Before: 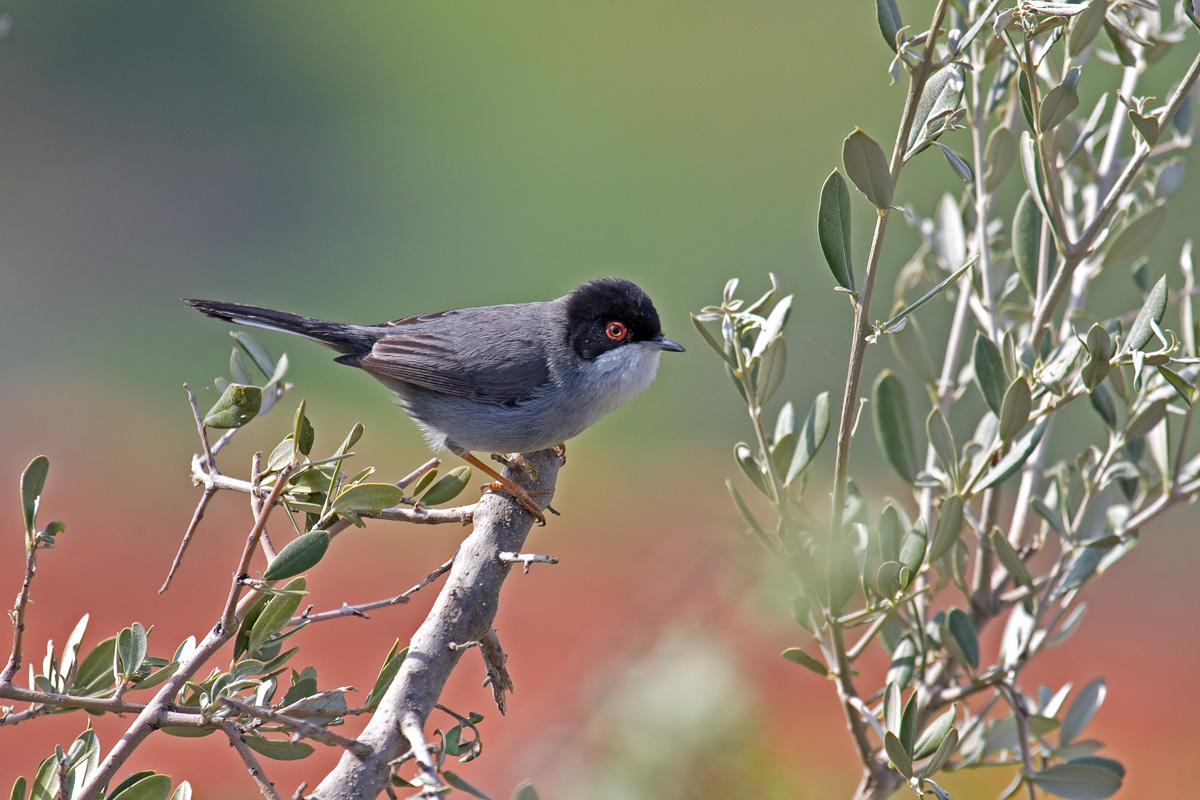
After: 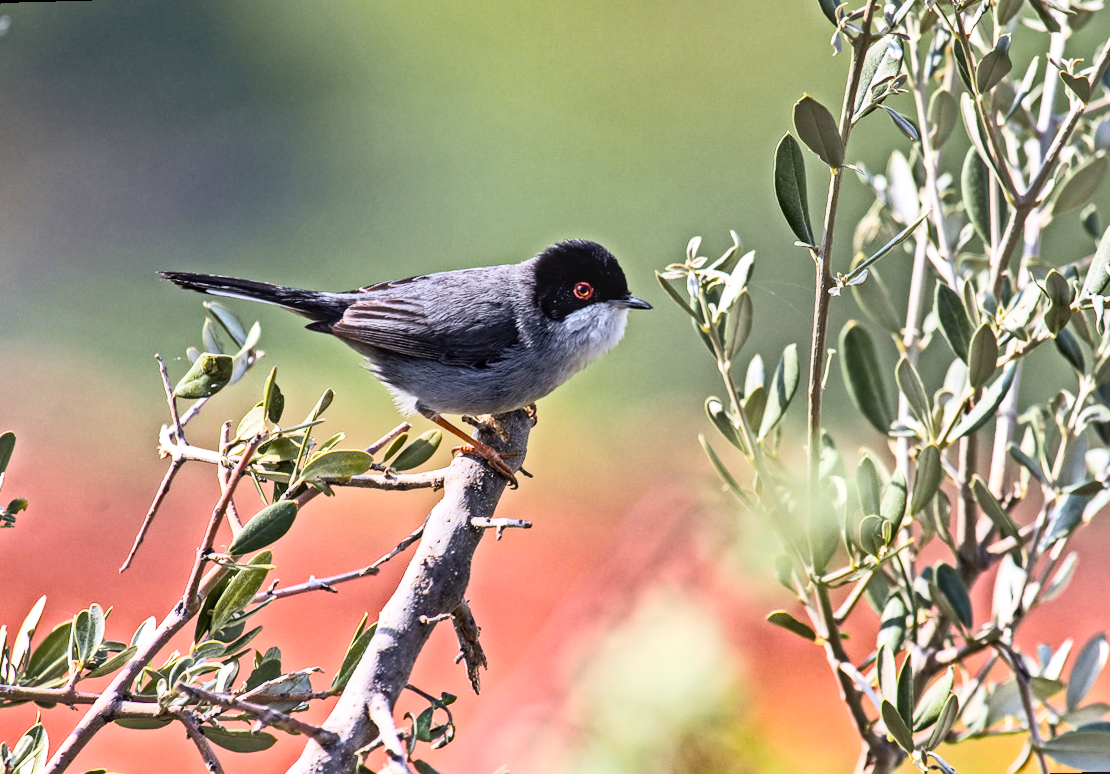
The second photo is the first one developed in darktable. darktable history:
local contrast: on, module defaults
graduated density: rotation 5.63°, offset 76.9
shadows and highlights: shadows 40, highlights -54, highlights color adjustment 46%, low approximation 0.01, soften with gaussian
rotate and perspective: rotation -1.68°, lens shift (vertical) -0.146, crop left 0.049, crop right 0.912, crop top 0.032, crop bottom 0.96
tone curve: curves: ch0 [(0, 0.024) (0.119, 0.146) (0.474, 0.464) (0.718, 0.721) (0.817, 0.839) (1, 0.998)]; ch1 [(0, 0) (0.377, 0.416) (0.439, 0.451) (0.477, 0.477) (0.501, 0.504) (0.538, 0.544) (0.58, 0.602) (0.664, 0.676) (0.783, 0.804) (1, 1)]; ch2 [(0, 0) (0.38, 0.405) (0.463, 0.456) (0.498, 0.497) (0.524, 0.535) (0.578, 0.576) (0.648, 0.665) (1, 1)], color space Lab, independent channels, preserve colors none
rgb curve: curves: ch0 [(0, 0) (0.21, 0.15) (0.24, 0.21) (0.5, 0.75) (0.75, 0.96) (0.89, 0.99) (1, 1)]; ch1 [(0, 0.02) (0.21, 0.13) (0.25, 0.2) (0.5, 0.67) (0.75, 0.9) (0.89, 0.97) (1, 1)]; ch2 [(0, 0.02) (0.21, 0.13) (0.25, 0.2) (0.5, 0.67) (0.75, 0.9) (0.89, 0.97) (1, 1)], compensate middle gray true
